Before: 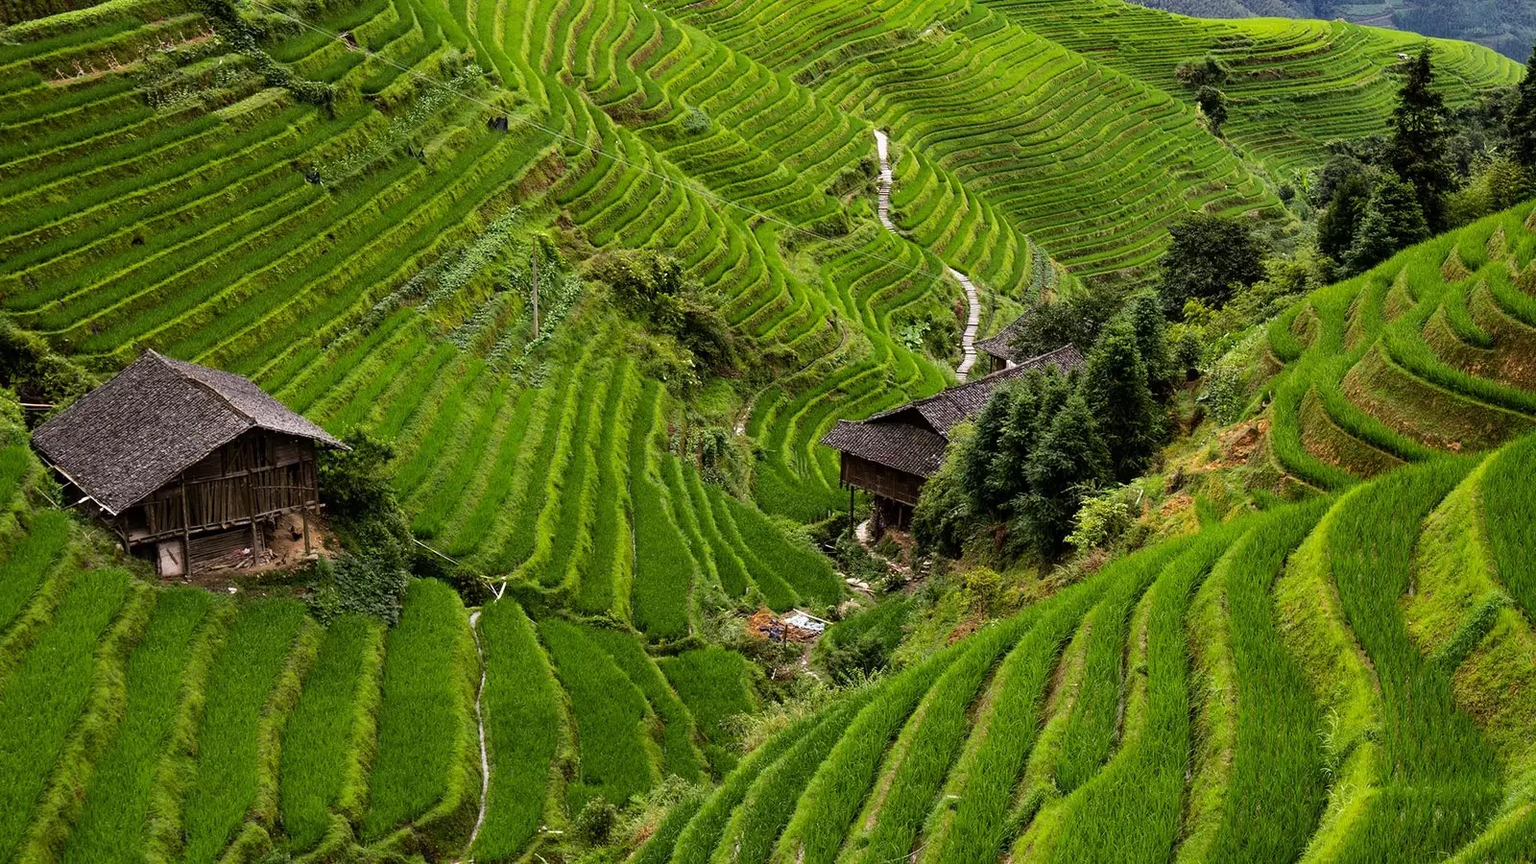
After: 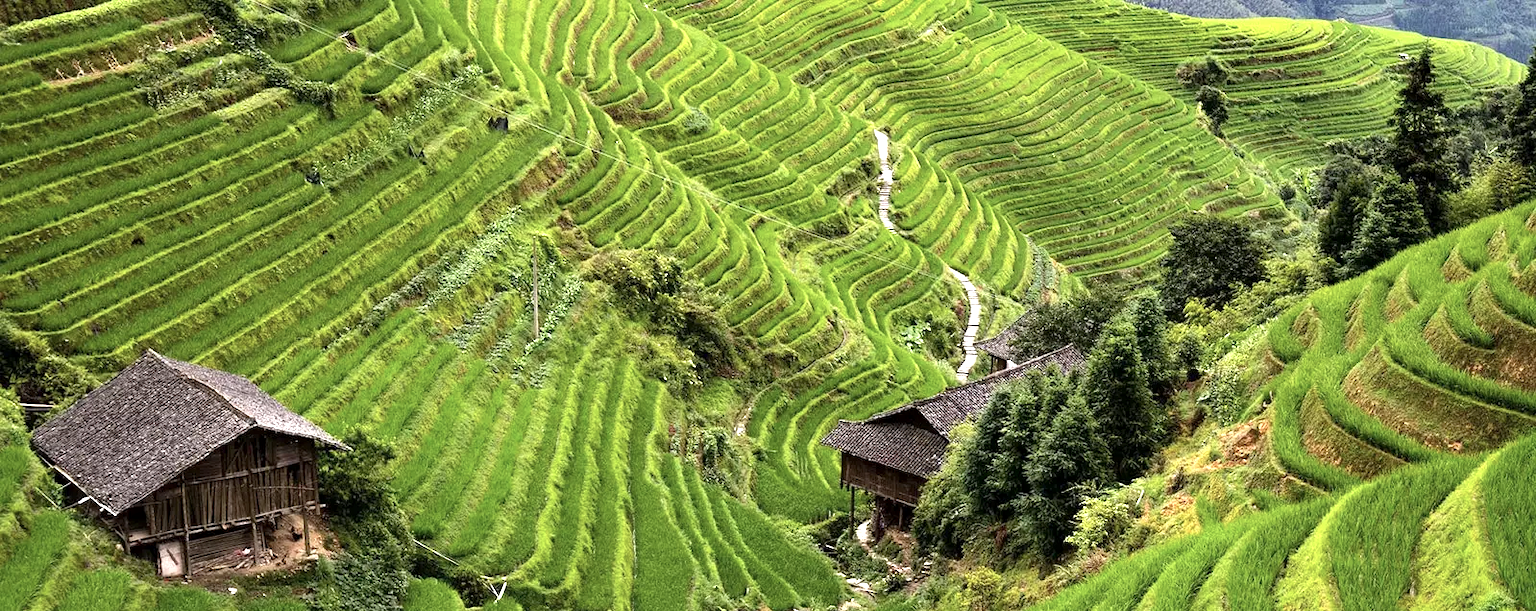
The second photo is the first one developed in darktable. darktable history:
crop: right 0%, bottom 29.154%
exposure: black level correction 0.001, exposure 1.036 EV, compensate highlight preservation false
color correction: highlights b* 0.057, saturation 0.792
